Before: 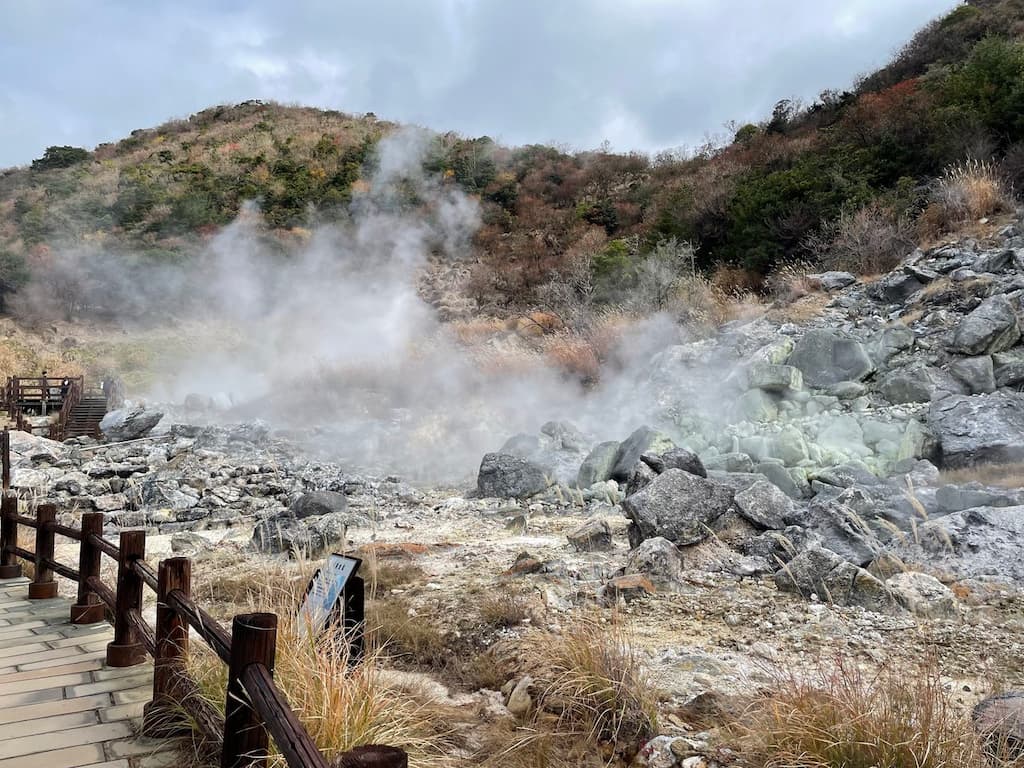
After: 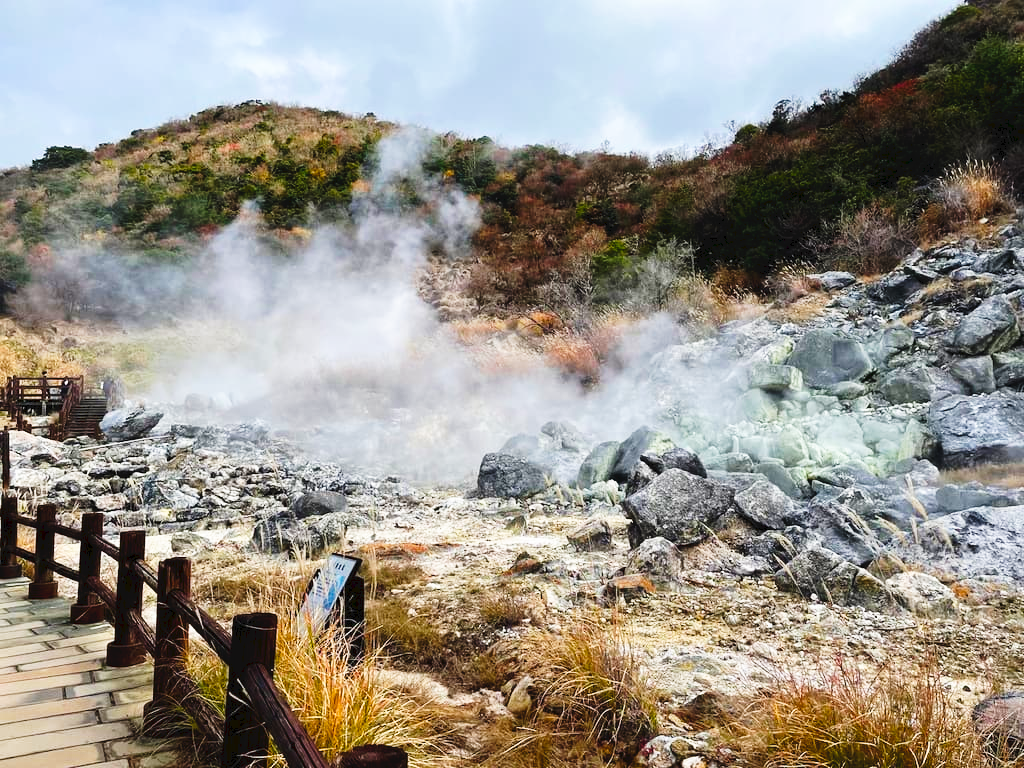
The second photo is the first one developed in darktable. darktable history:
tone curve: curves: ch0 [(0, 0) (0.003, 0.047) (0.011, 0.047) (0.025, 0.049) (0.044, 0.051) (0.069, 0.055) (0.1, 0.066) (0.136, 0.089) (0.177, 0.12) (0.224, 0.155) (0.277, 0.205) (0.335, 0.281) (0.399, 0.37) (0.468, 0.47) (0.543, 0.574) (0.623, 0.687) (0.709, 0.801) (0.801, 0.89) (0.898, 0.963) (1, 1)], preserve colors none
color balance rgb: perceptual saturation grading › global saturation 20%, perceptual saturation grading › highlights 2.68%, perceptual saturation grading › shadows 50%
